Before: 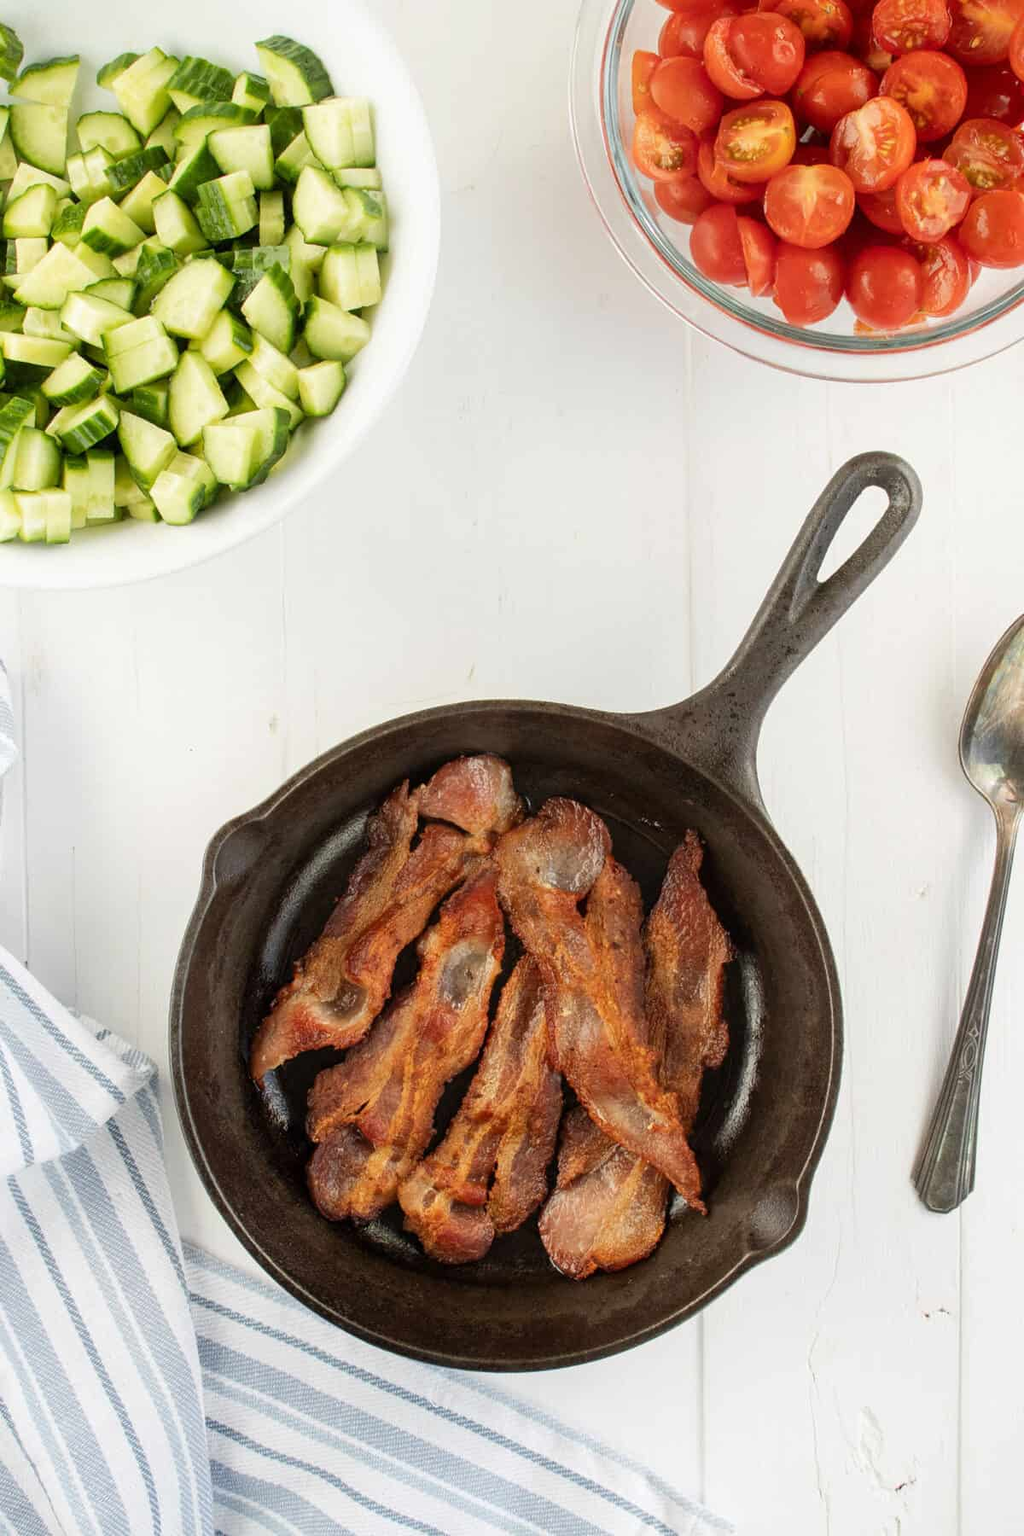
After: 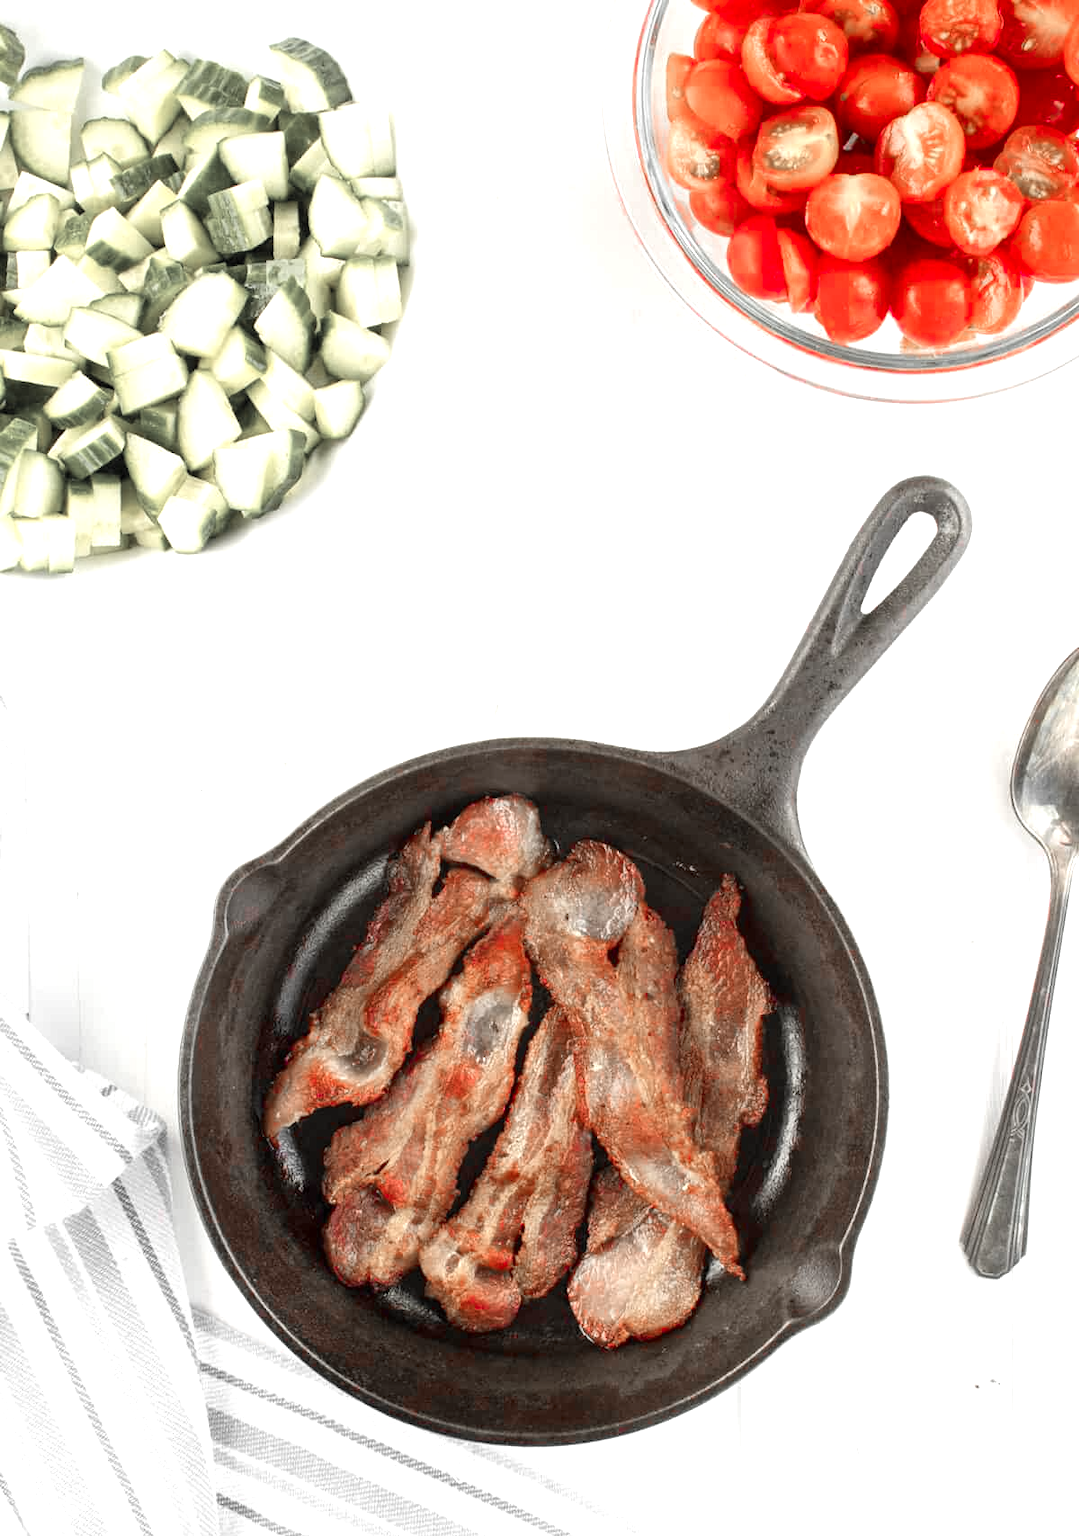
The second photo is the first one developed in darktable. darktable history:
color zones: curves: ch1 [(0, 0.831) (0.08, 0.771) (0.157, 0.268) (0.241, 0.207) (0.562, -0.005) (0.714, -0.013) (0.876, 0.01) (1, 0.831)]
exposure: black level correction 0, exposure 0.701 EV, compensate highlight preservation false
crop and rotate: top 0%, bottom 5.091%
